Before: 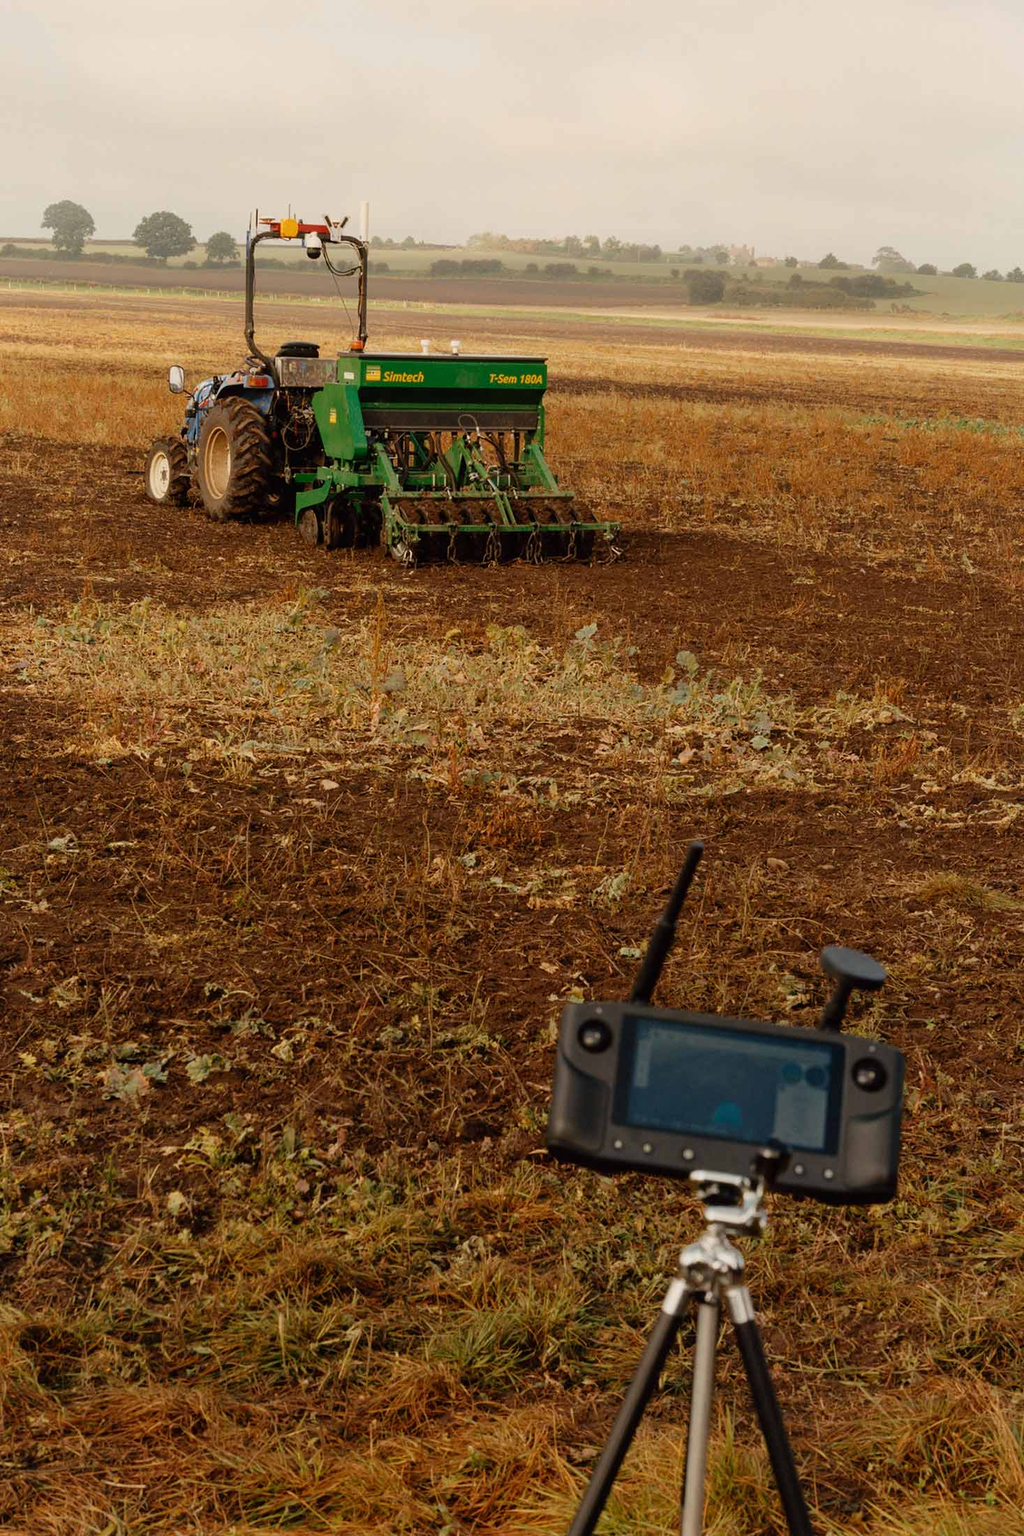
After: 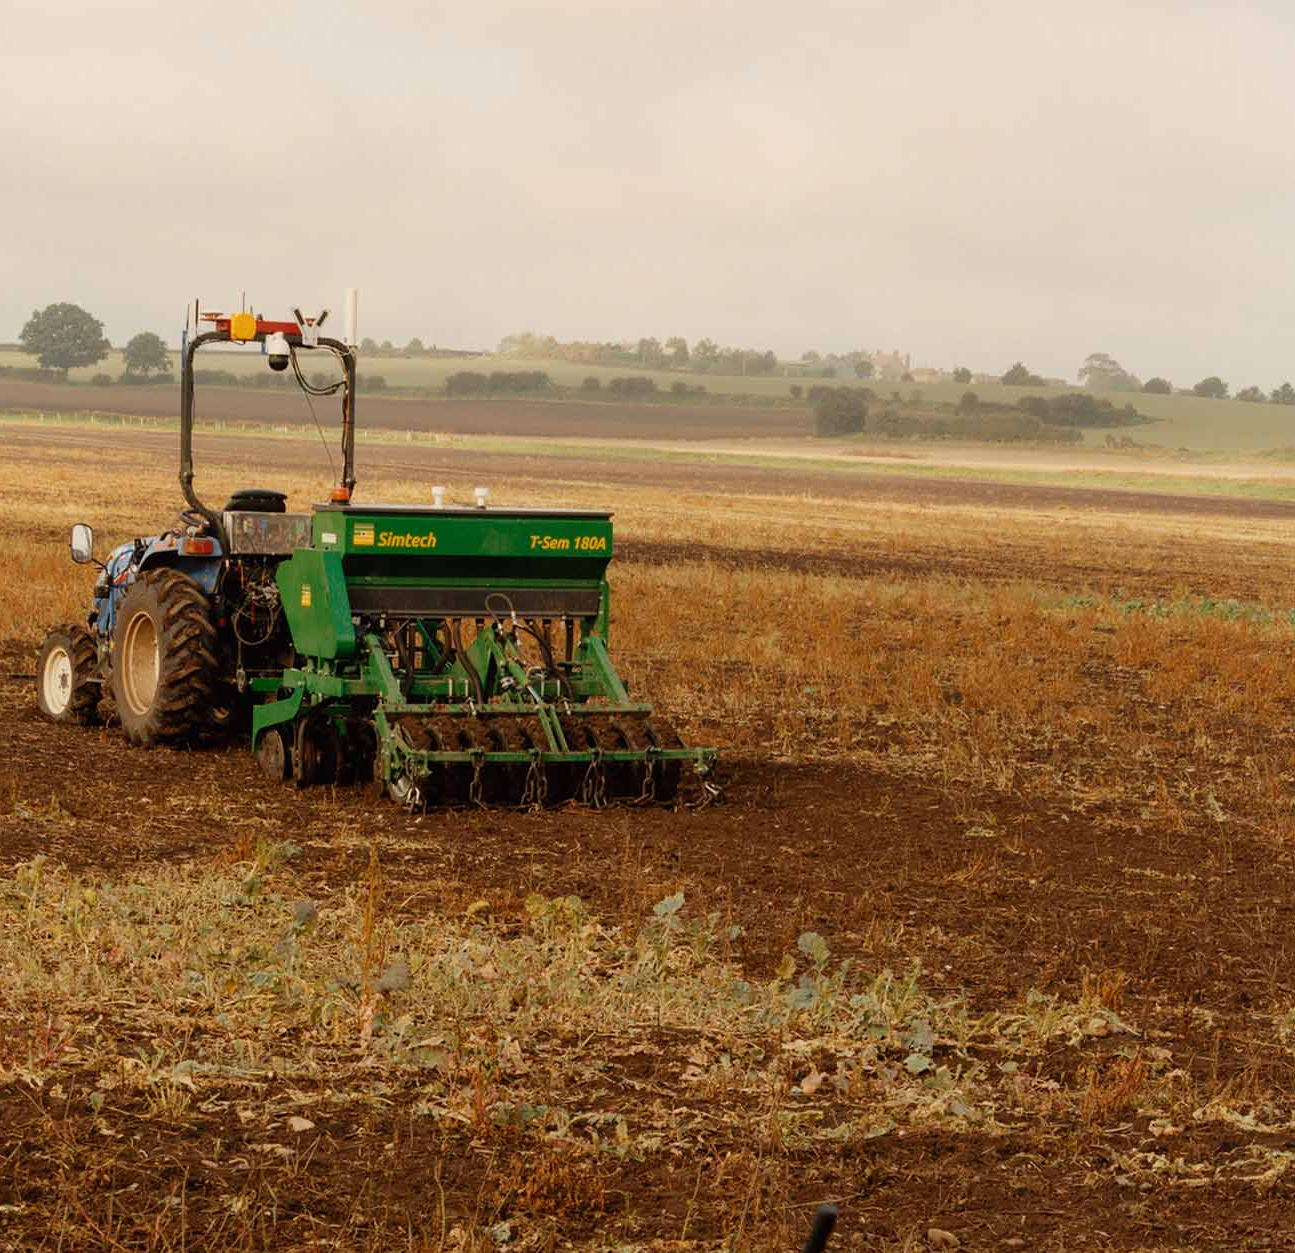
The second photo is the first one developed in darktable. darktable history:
crop and rotate: left 11.693%, bottom 43.033%
